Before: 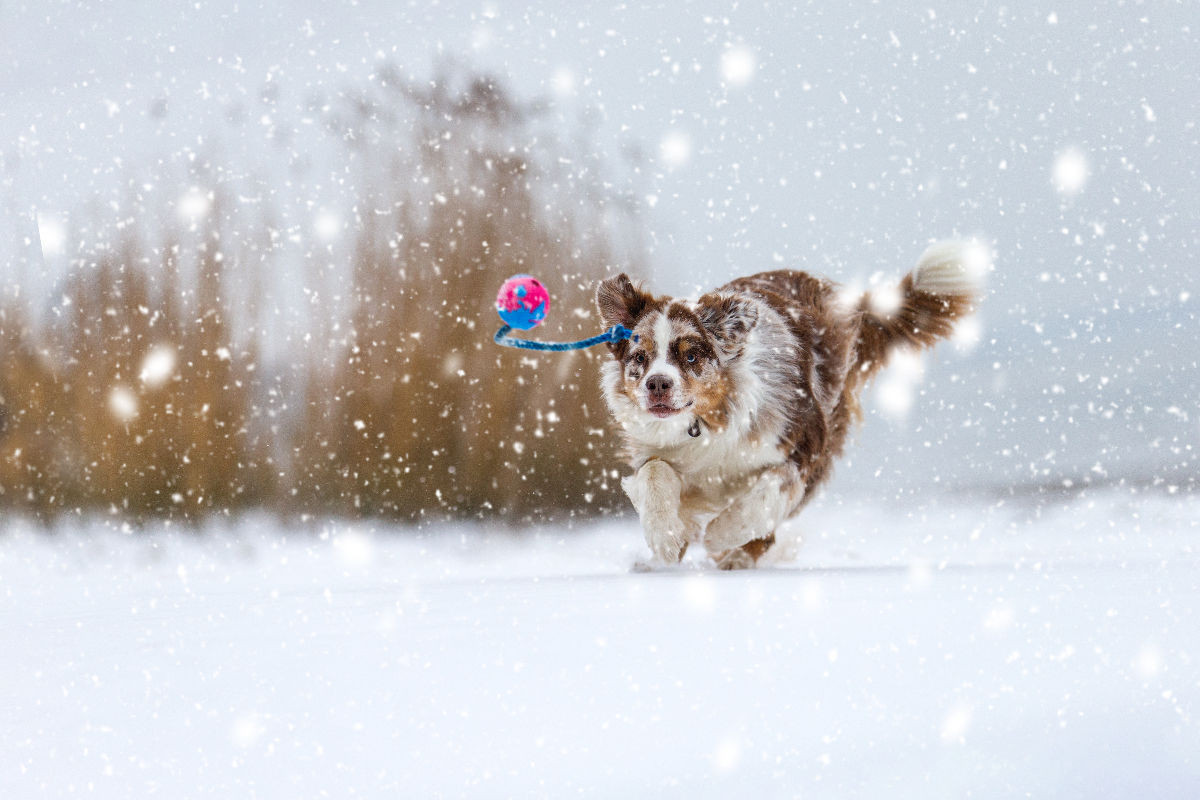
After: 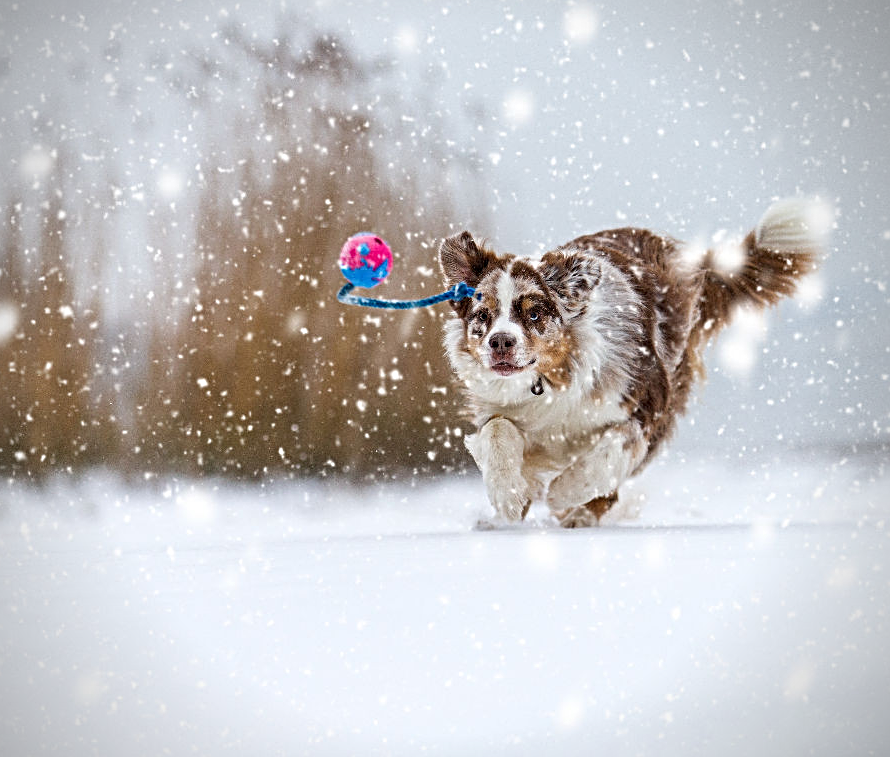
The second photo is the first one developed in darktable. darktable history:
crop and rotate: left 13.15%, top 5.251%, right 12.609%
vignetting: unbound false
sharpen: radius 4
